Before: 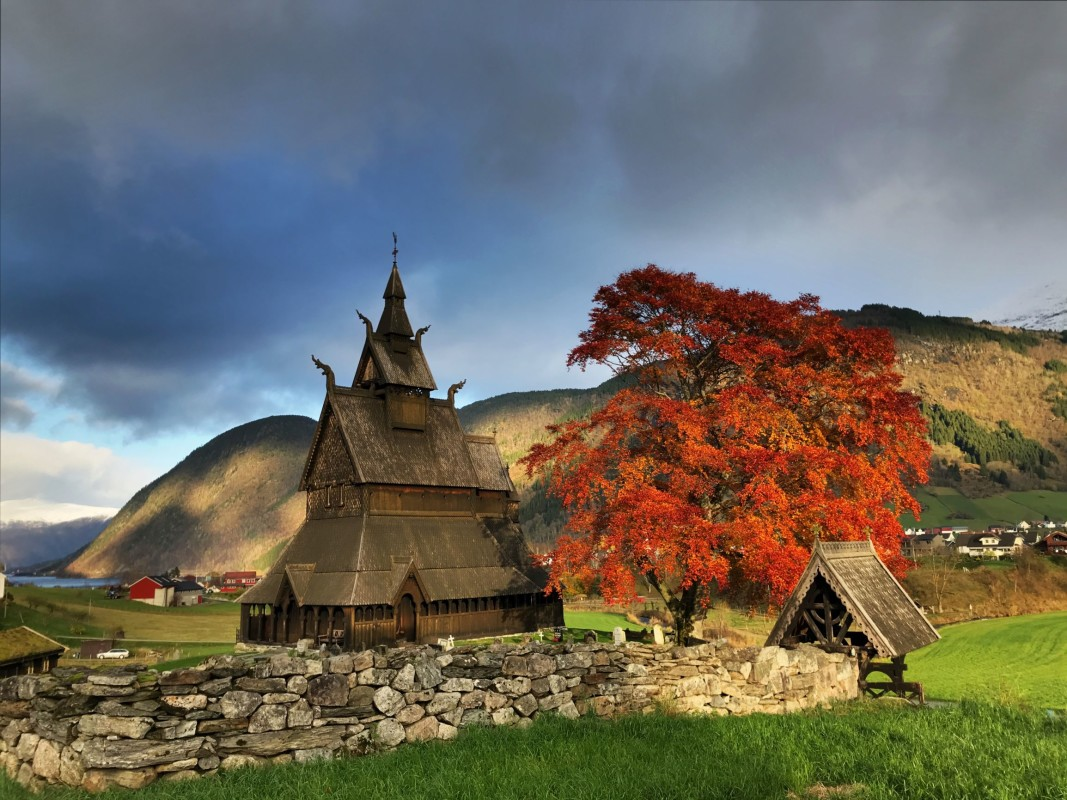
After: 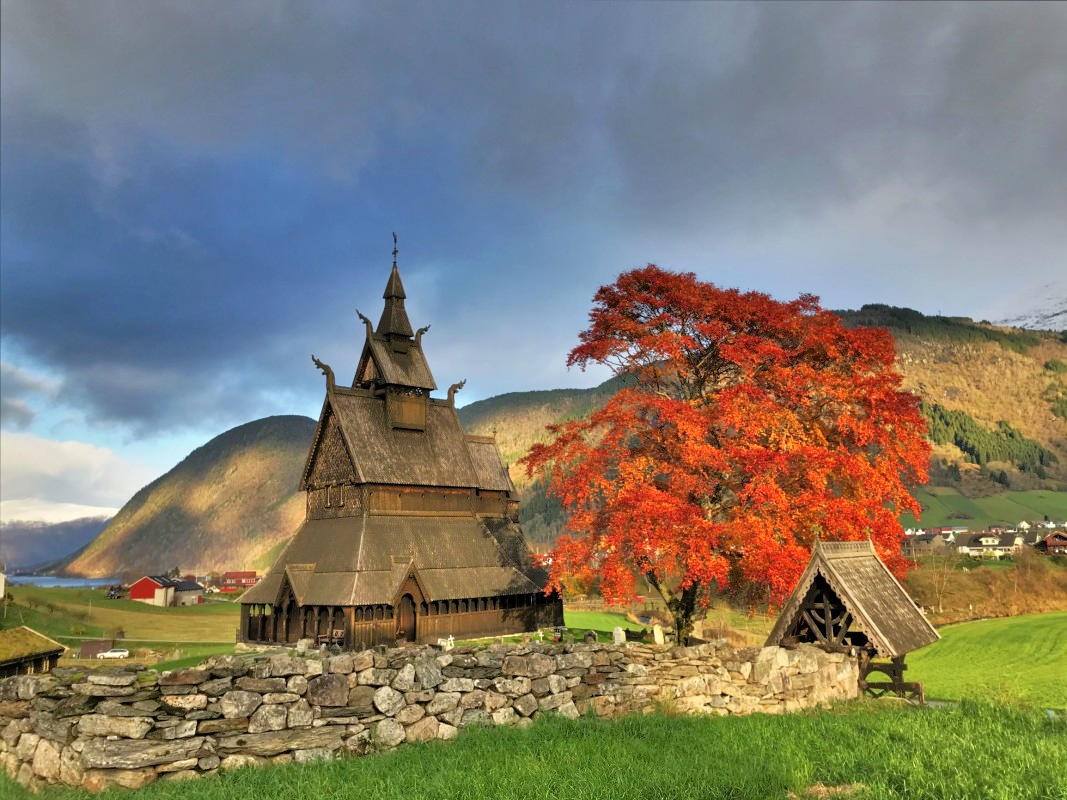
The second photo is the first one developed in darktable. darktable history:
tone equalizer: -7 EV 0.147 EV, -6 EV 0.577 EV, -5 EV 1.12 EV, -4 EV 1.35 EV, -3 EV 1.14 EV, -2 EV 0.6 EV, -1 EV 0.152 EV
